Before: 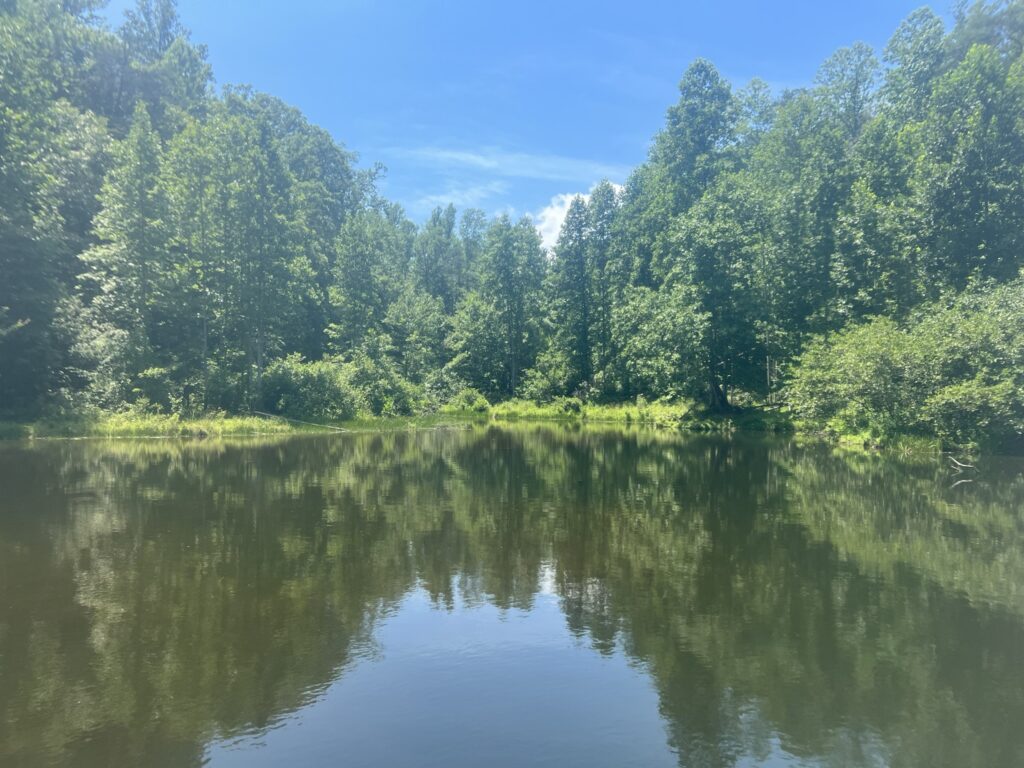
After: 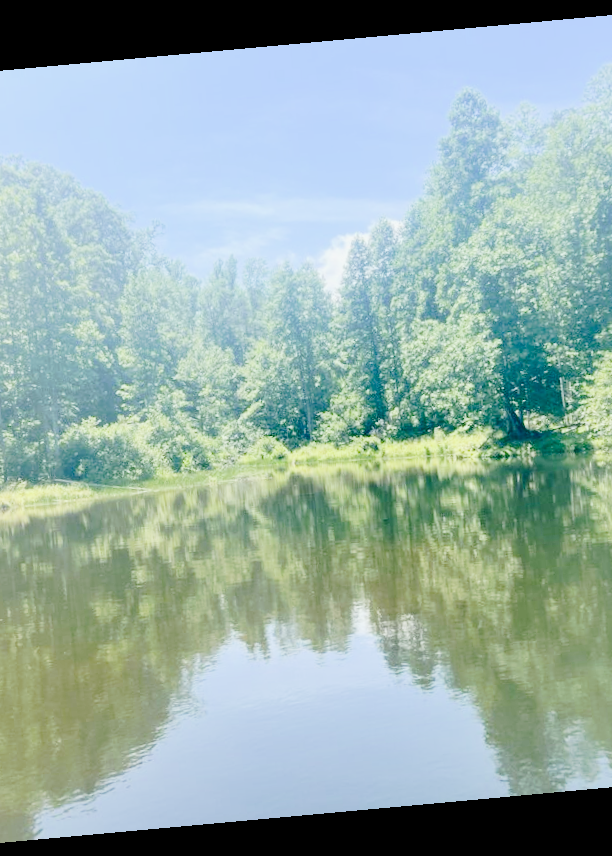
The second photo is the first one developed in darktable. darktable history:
tone curve: curves: ch0 [(0, 0) (0.003, 0.002) (0.011, 0.007) (0.025, 0.014) (0.044, 0.023) (0.069, 0.033) (0.1, 0.052) (0.136, 0.081) (0.177, 0.134) (0.224, 0.205) (0.277, 0.296) (0.335, 0.401) (0.399, 0.501) (0.468, 0.589) (0.543, 0.658) (0.623, 0.738) (0.709, 0.804) (0.801, 0.871) (0.898, 0.93) (1, 1)], preserve colors none
filmic rgb: black relative exposure -7.65 EV, white relative exposure 4.56 EV, hardness 3.61, contrast 1.05
exposure: exposure 1 EV, compensate highlight preservation false
crop: left 21.674%, right 22.086%
rotate and perspective: rotation -5.2°, automatic cropping off
tone equalizer: on, module defaults
contrast brightness saturation: contrast 0.04, saturation 0.07
